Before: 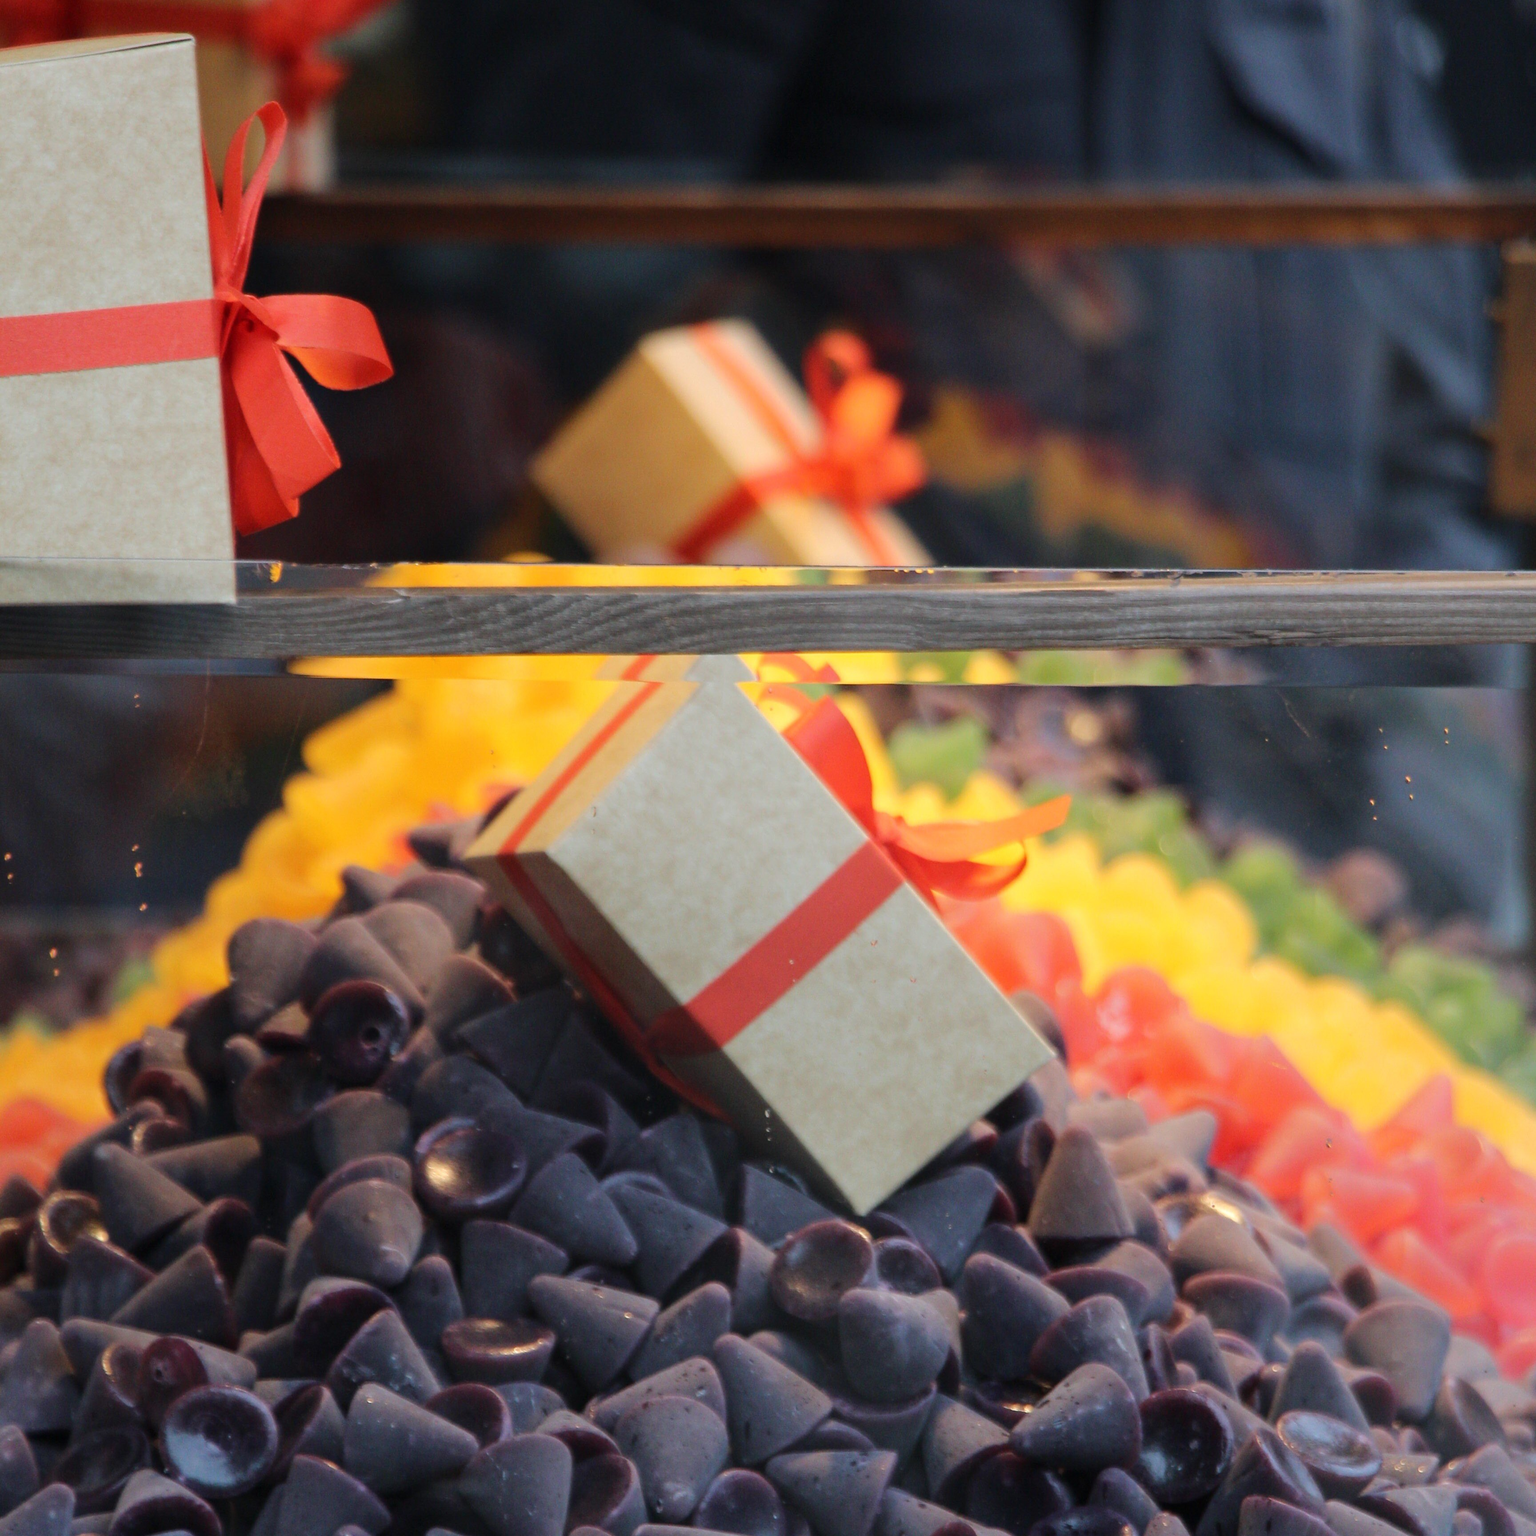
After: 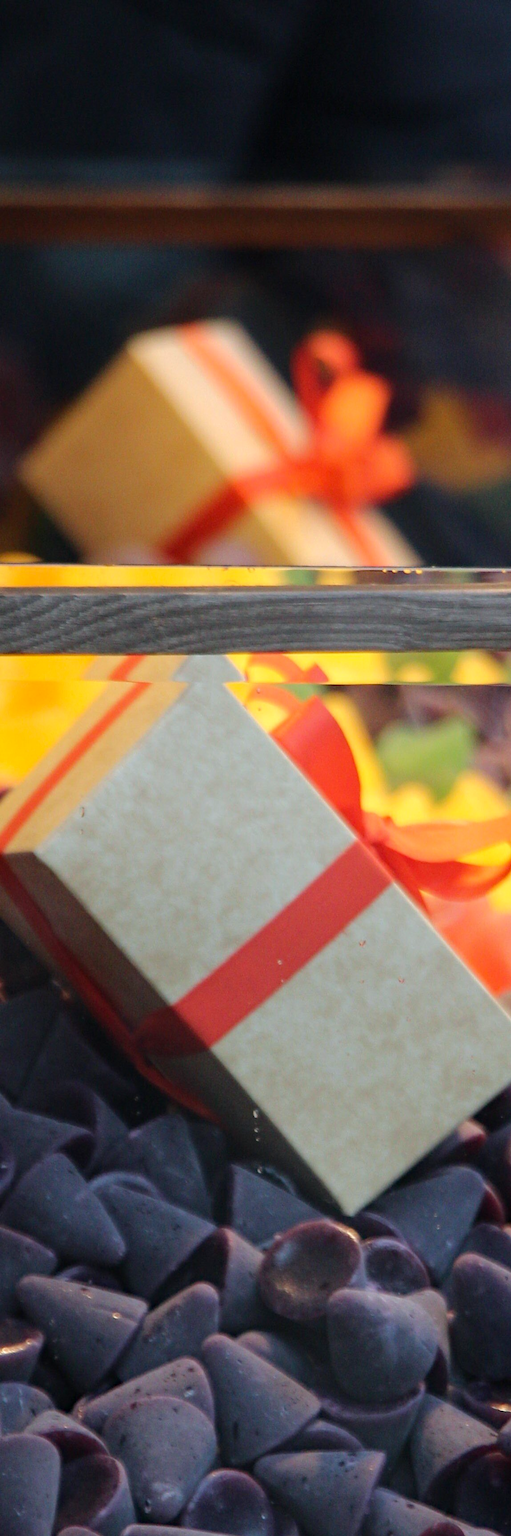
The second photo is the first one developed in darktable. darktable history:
crop: left 33.36%, right 33.36%
haze removal: compatibility mode true, adaptive false
